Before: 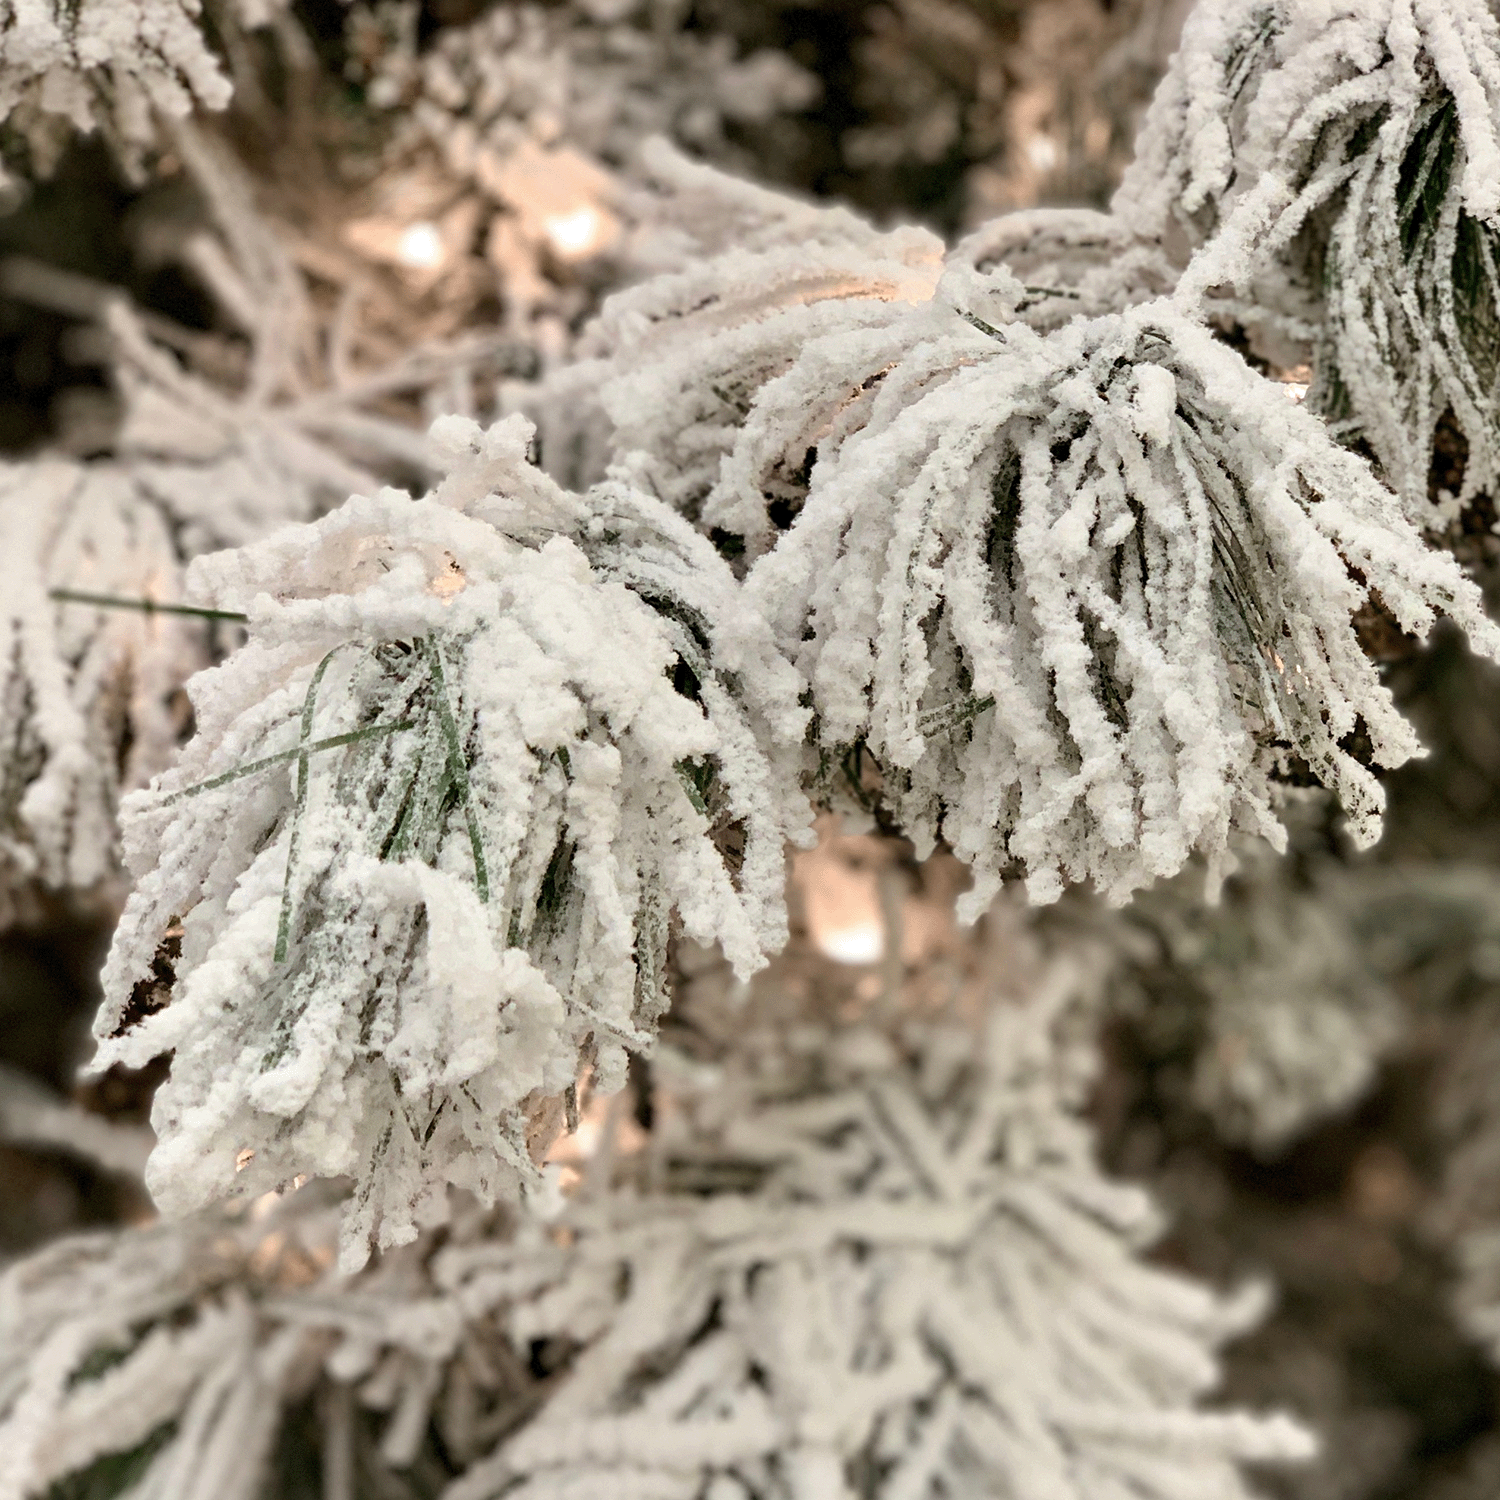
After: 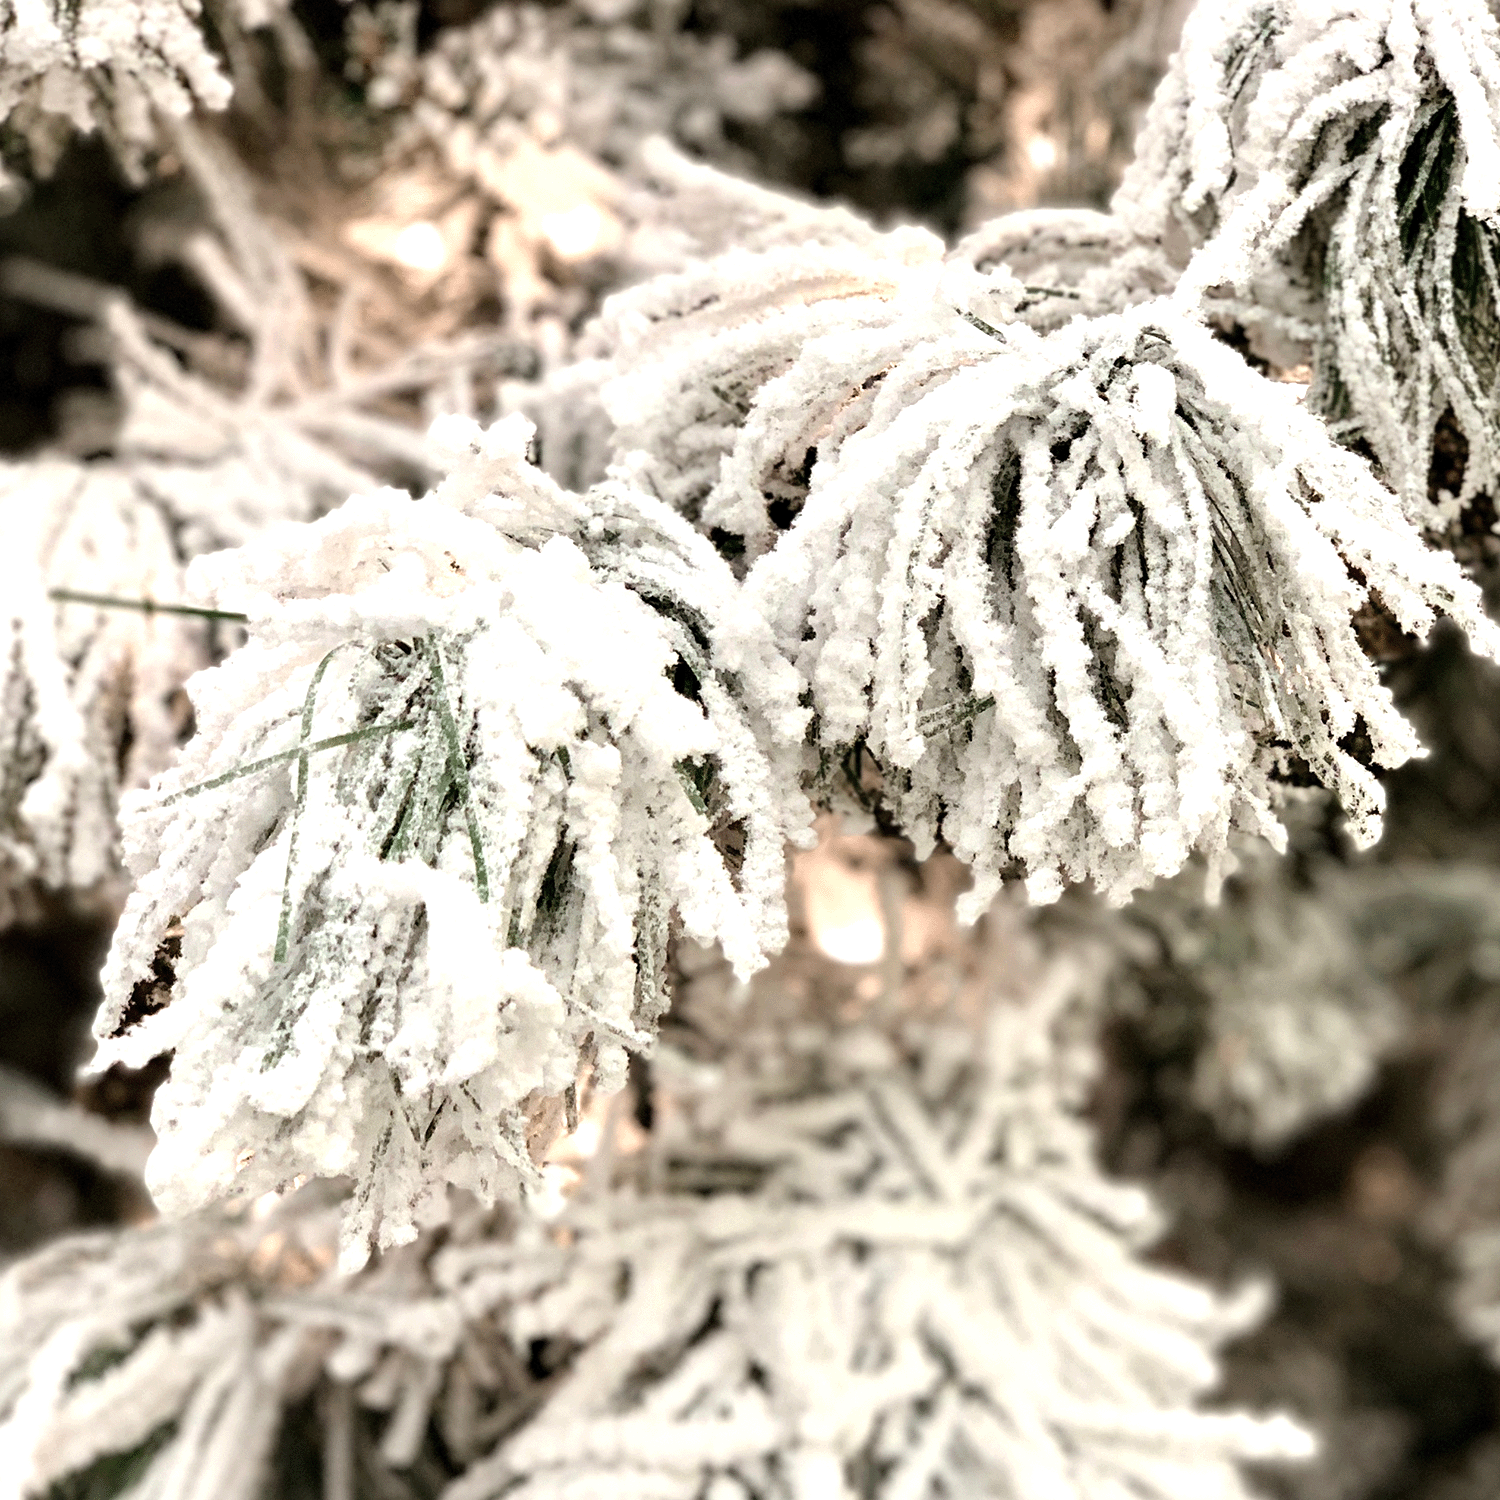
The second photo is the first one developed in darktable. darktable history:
tone equalizer: -8 EV -0.779 EV, -7 EV -0.693 EV, -6 EV -0.566 EV, -5 EV -0.381 EV, -3 EV 0.367 EV, -2 EV 0.6 EV, -1 EV 0.675 EV, +0 EV 0.734 EV
color correction: highlights b* 0.029, saturation 0.865
